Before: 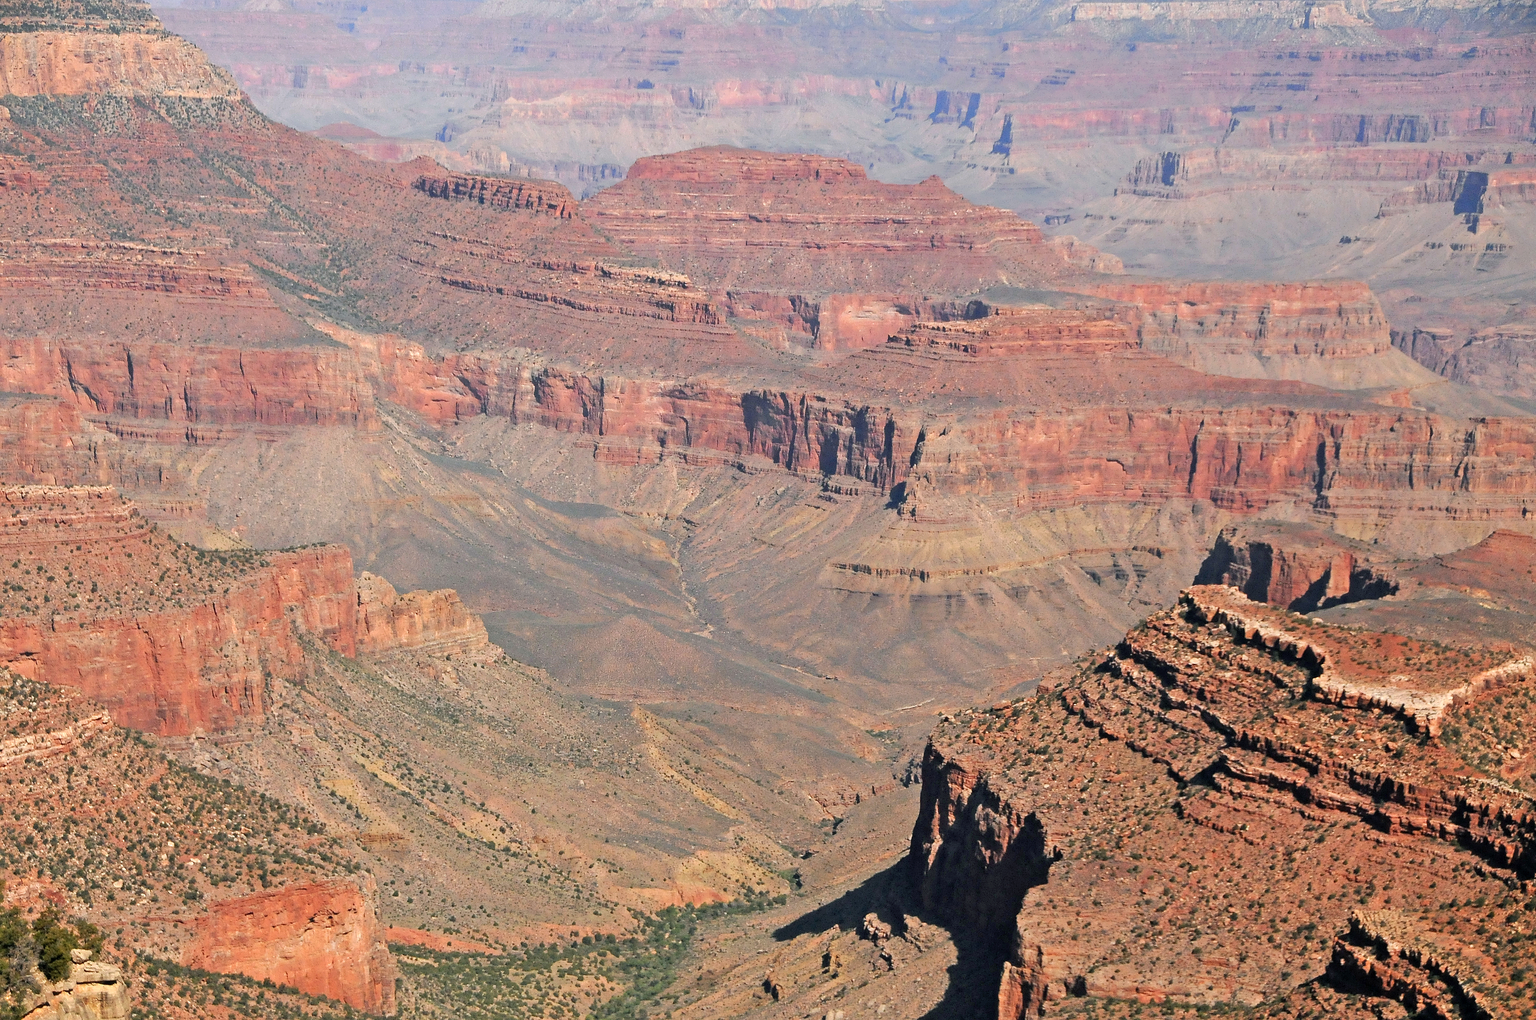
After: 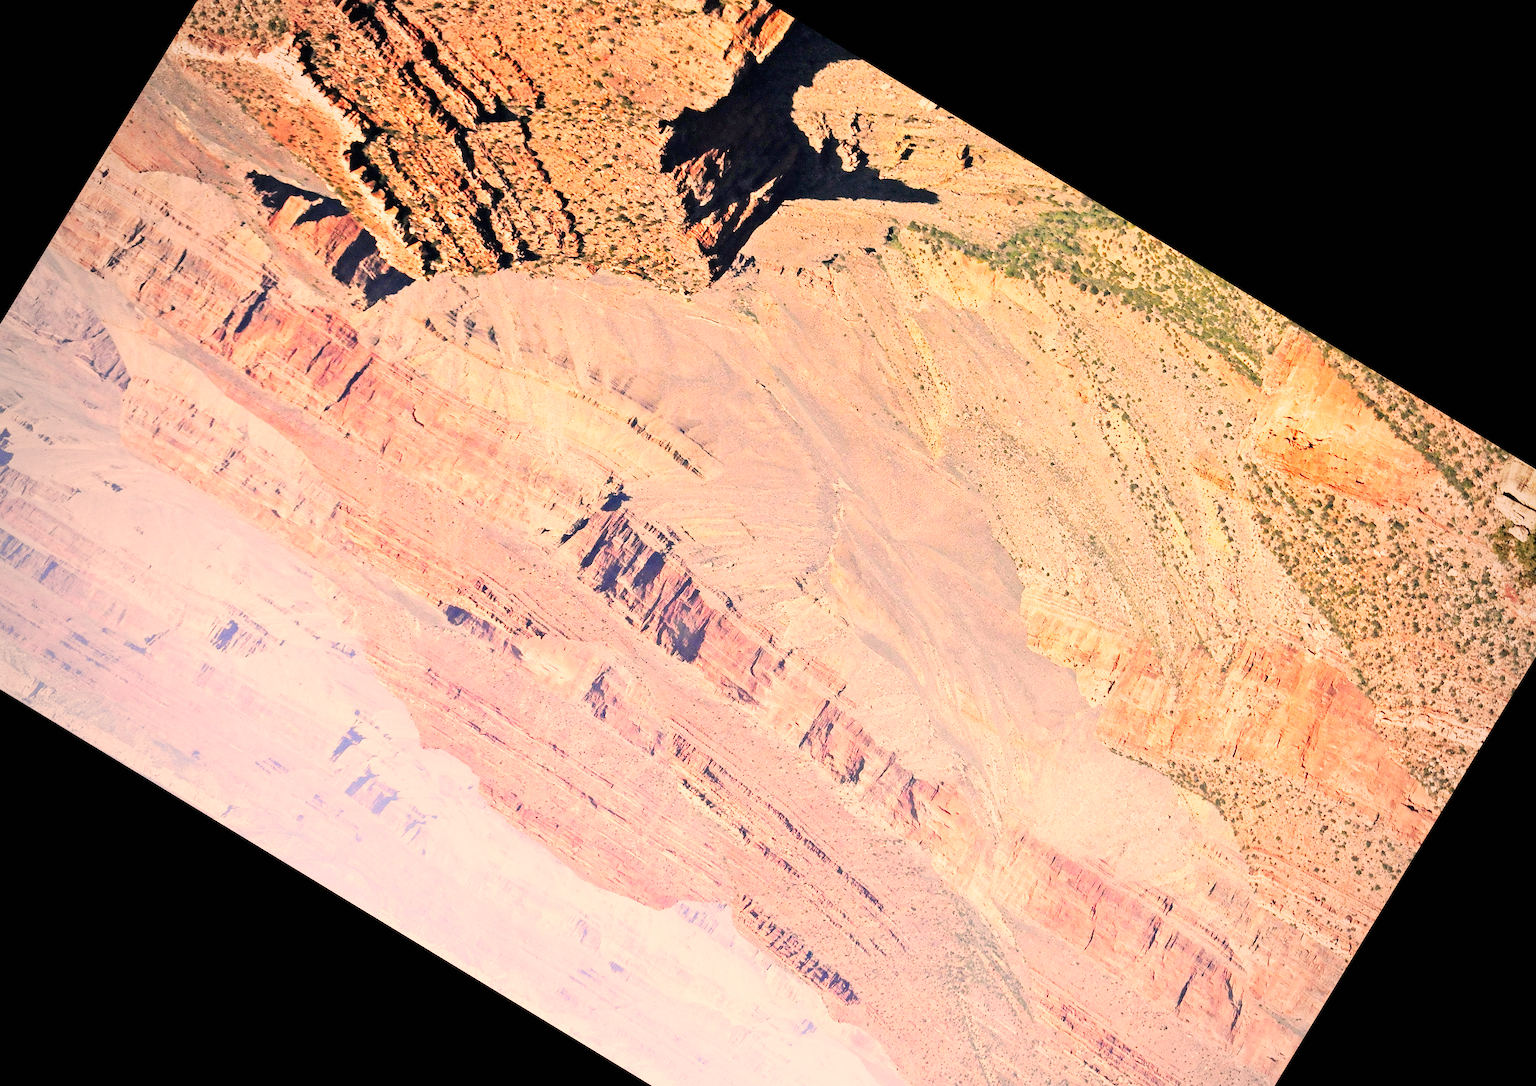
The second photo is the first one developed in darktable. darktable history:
crop and rotate: angle 148.68°, left 9.111%, top 15.603%, right 4.588%, bottom 17.041%
base curve: curves: ch0 [(0, 0) (0.007, 0.004) (0.027, 0.03) (0.046, 0.07) (0.207, 0.54) (0.442, 0.872) (0.673, 0.972) (1, 1)], preserve colors none
color correction: highlights a* 17.88, highlights b* 18.79
vignetting: fall-off start 71.74%
